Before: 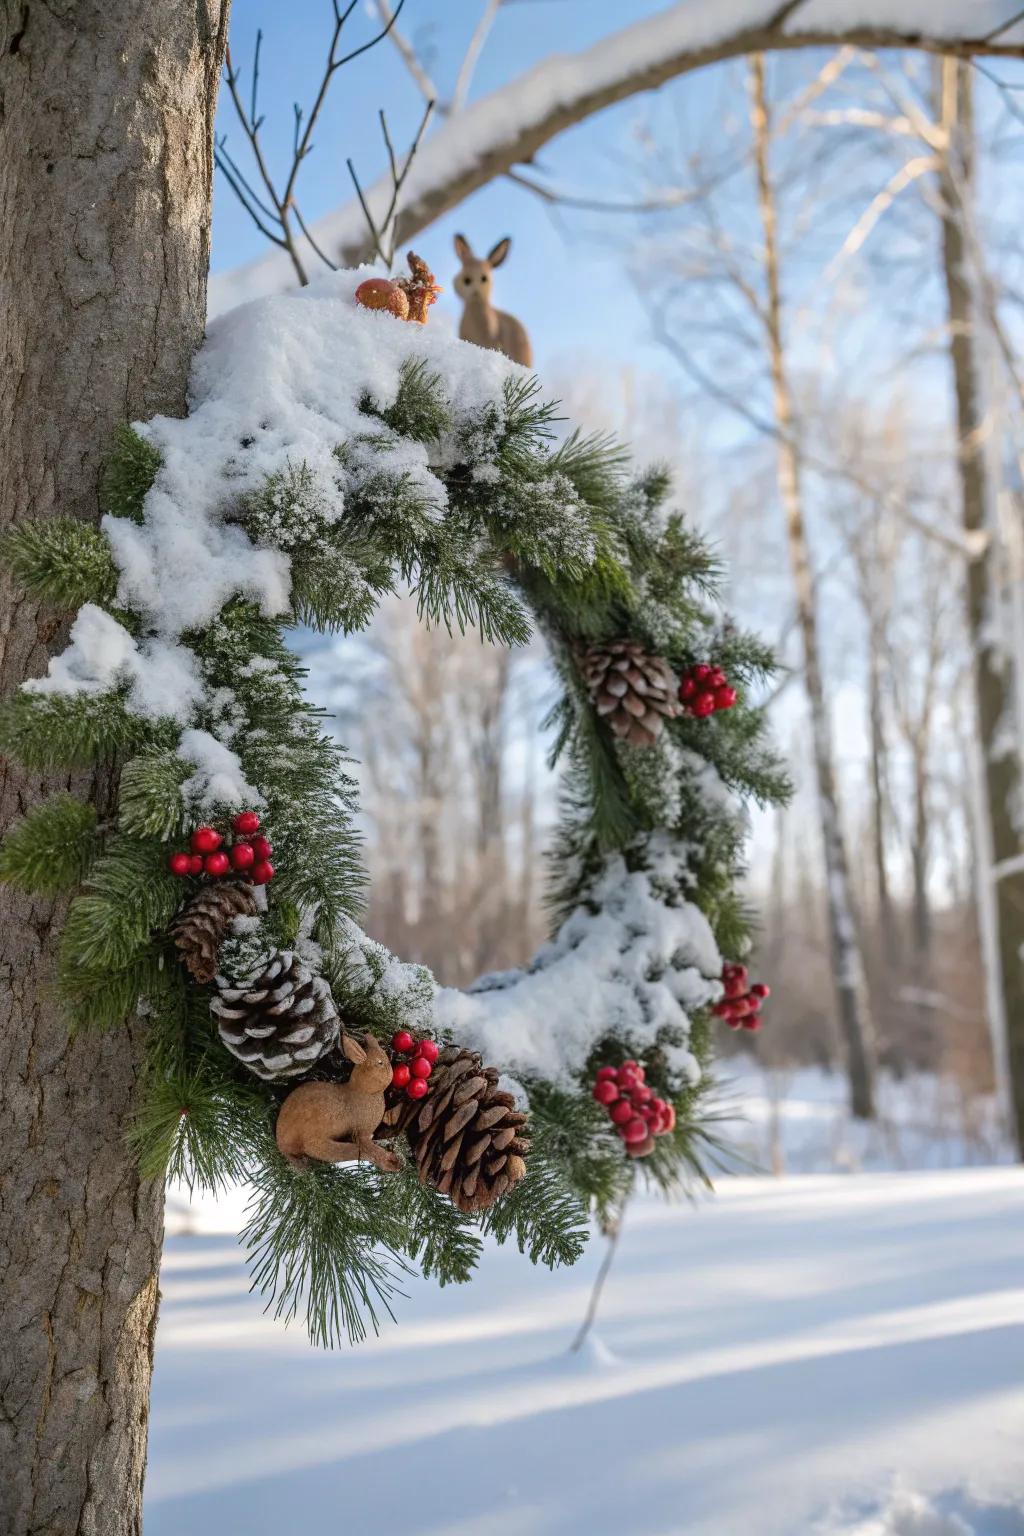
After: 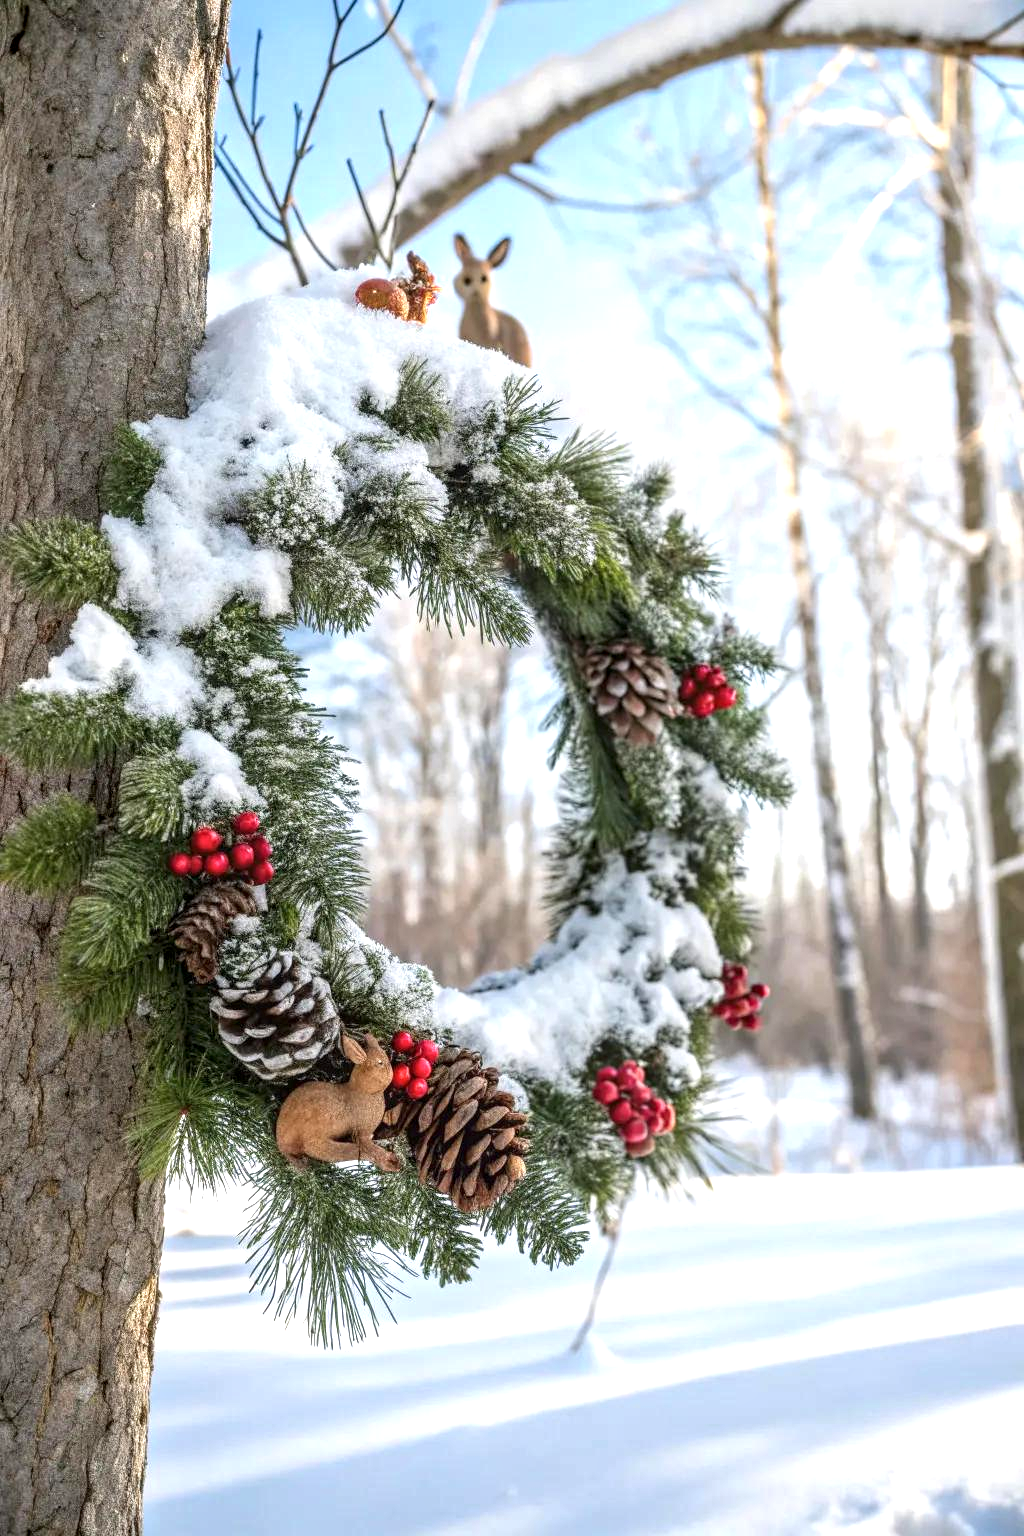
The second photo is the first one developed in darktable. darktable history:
exposure: exposure 0.781 EV, compensate highlight preservation false
local contrast: detail 130%
